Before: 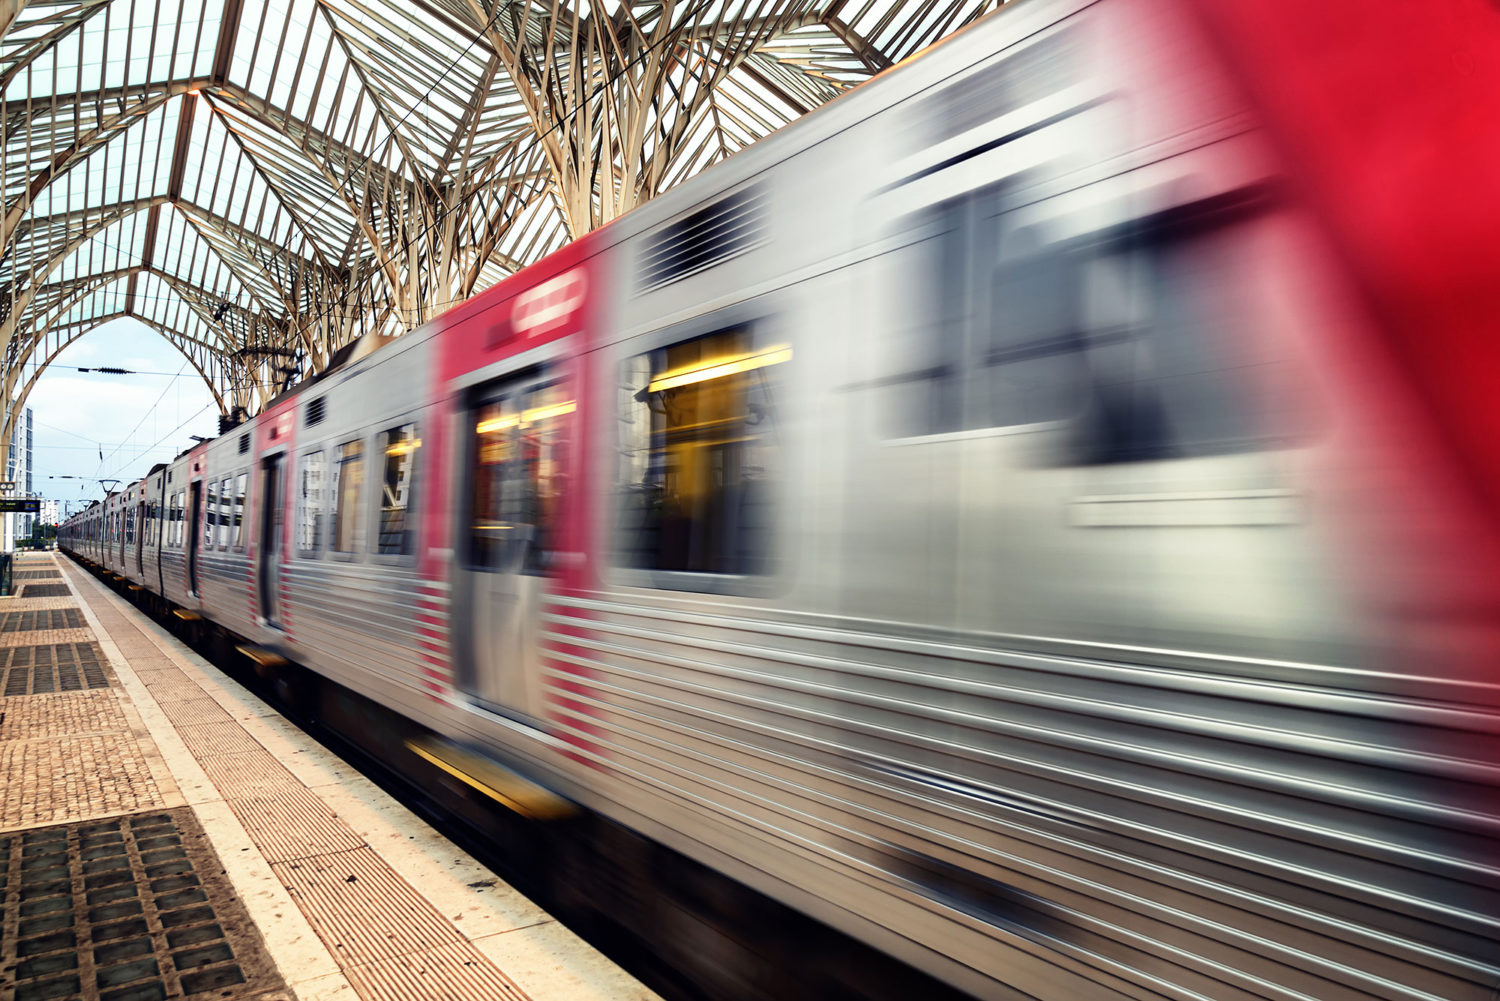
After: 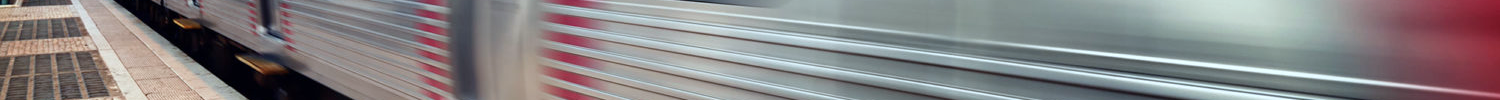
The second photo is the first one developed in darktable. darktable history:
color correction: highlights a* -4.18, highlights b* -10.81
crop and rotate: top 59.084%, bottom 30.916%
